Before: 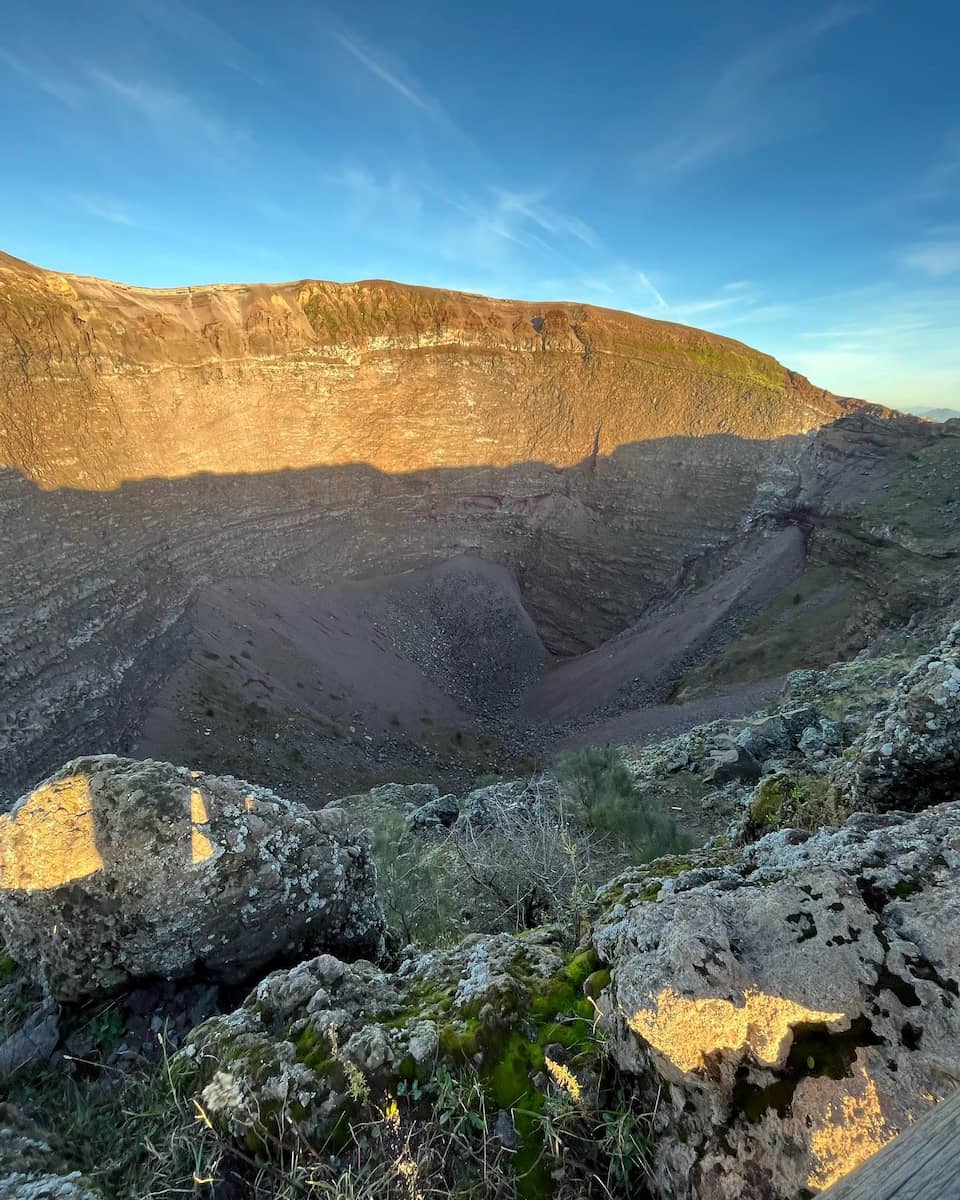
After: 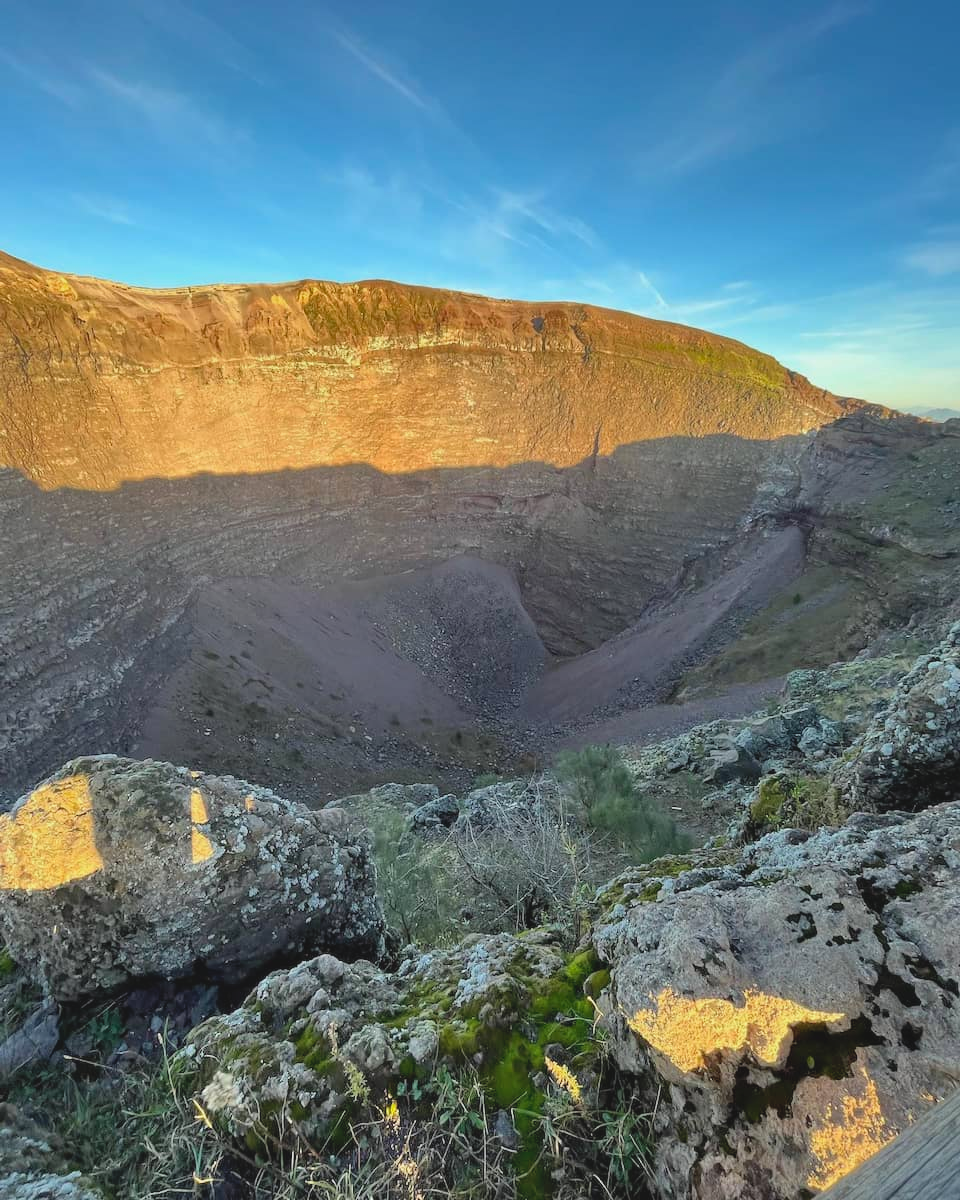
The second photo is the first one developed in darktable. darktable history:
tone equalizer: edges refinement/feathering 500, mask exposure compensation -1.57 EV, preserve details no
contrast brightness saturation: contrast -0.098, brightness 0.045, saturation 0.075
shadows and highlights: highlights color adjustment 73.72%, soften with gaussian
